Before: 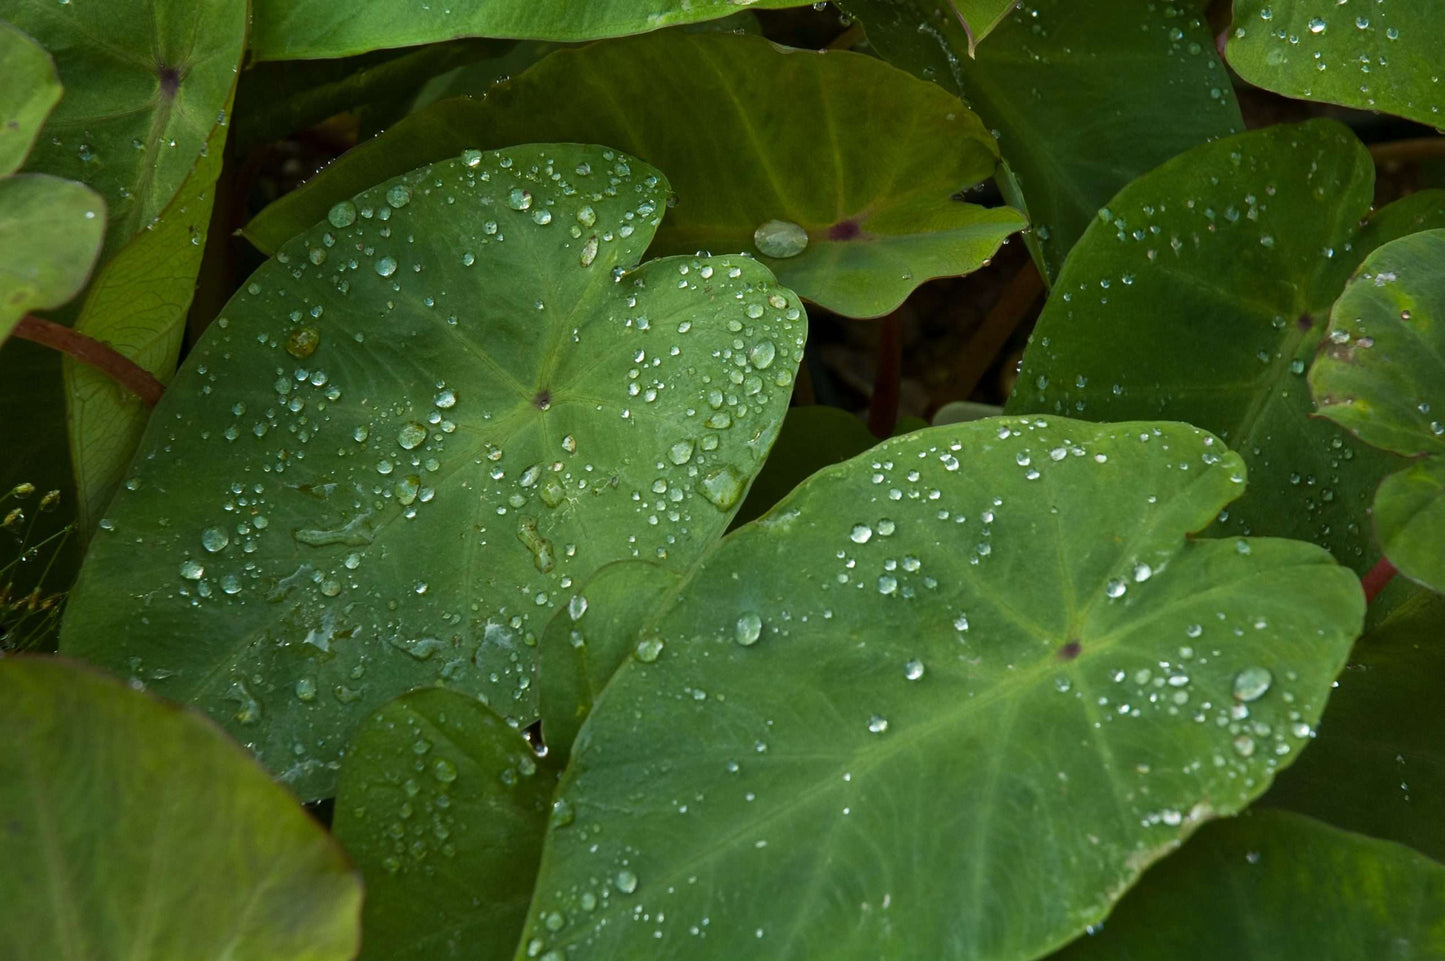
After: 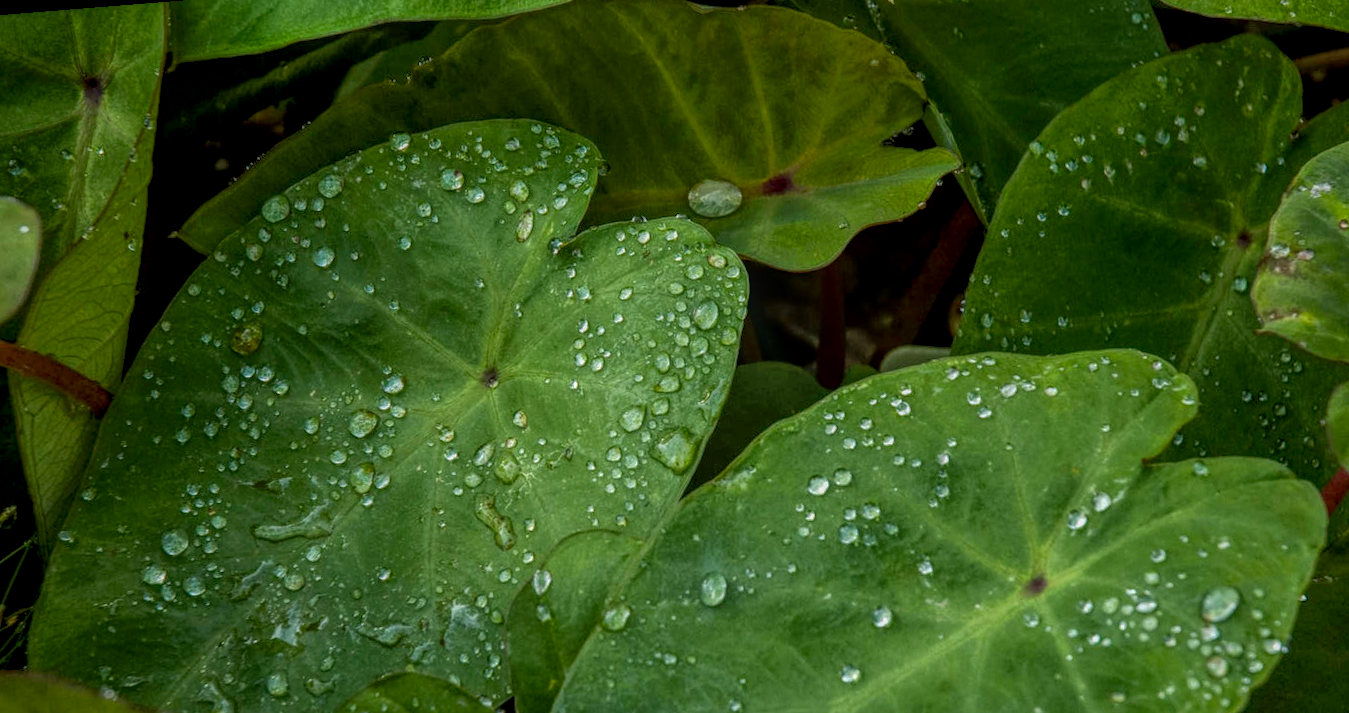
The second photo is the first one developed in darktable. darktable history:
crop: bottom 19.644%
local contrast: highlights 20%, shadows 30%, detail 200%, midtone range 0.2
exposure: black level correction 0.007, exposure 0.093 EV, compensate highlight preservation false
rotate and perspective: rotation -4.57°, crop left 0.054, crop right 0.944, crop top 0.087, crop bottom 0.914
